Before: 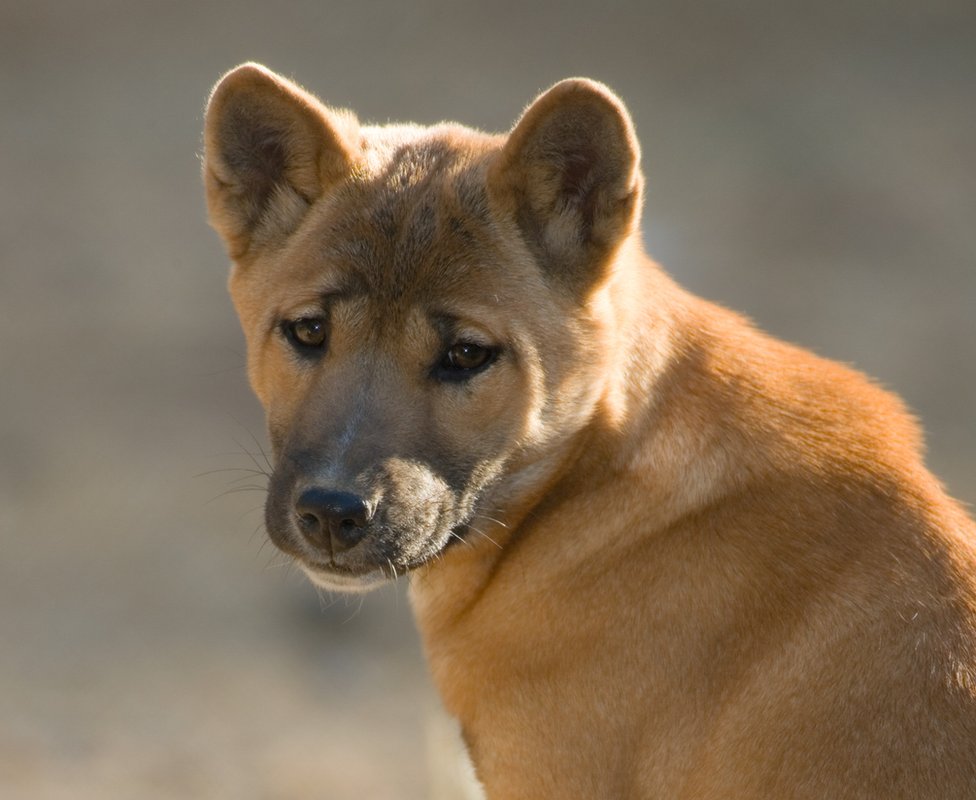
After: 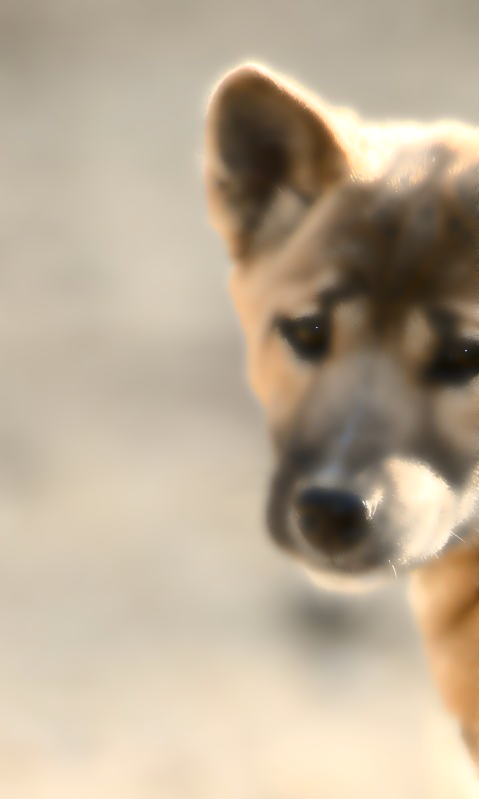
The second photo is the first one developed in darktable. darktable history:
exposure: exposure 0.4 EV, compensate highlight preservation false
haze removal: strength -0.9, distance 0.225, compatibility mode true, adaptive false
local contrast: detail 130%
crop and rotate: left 0%, top 0%, right 50.845%
contrast brightness saturation: contrast 0.32, brightness -0.08, saturation 0.17
lowpass: radius 4, soften with bilateral filter, unbound 0
